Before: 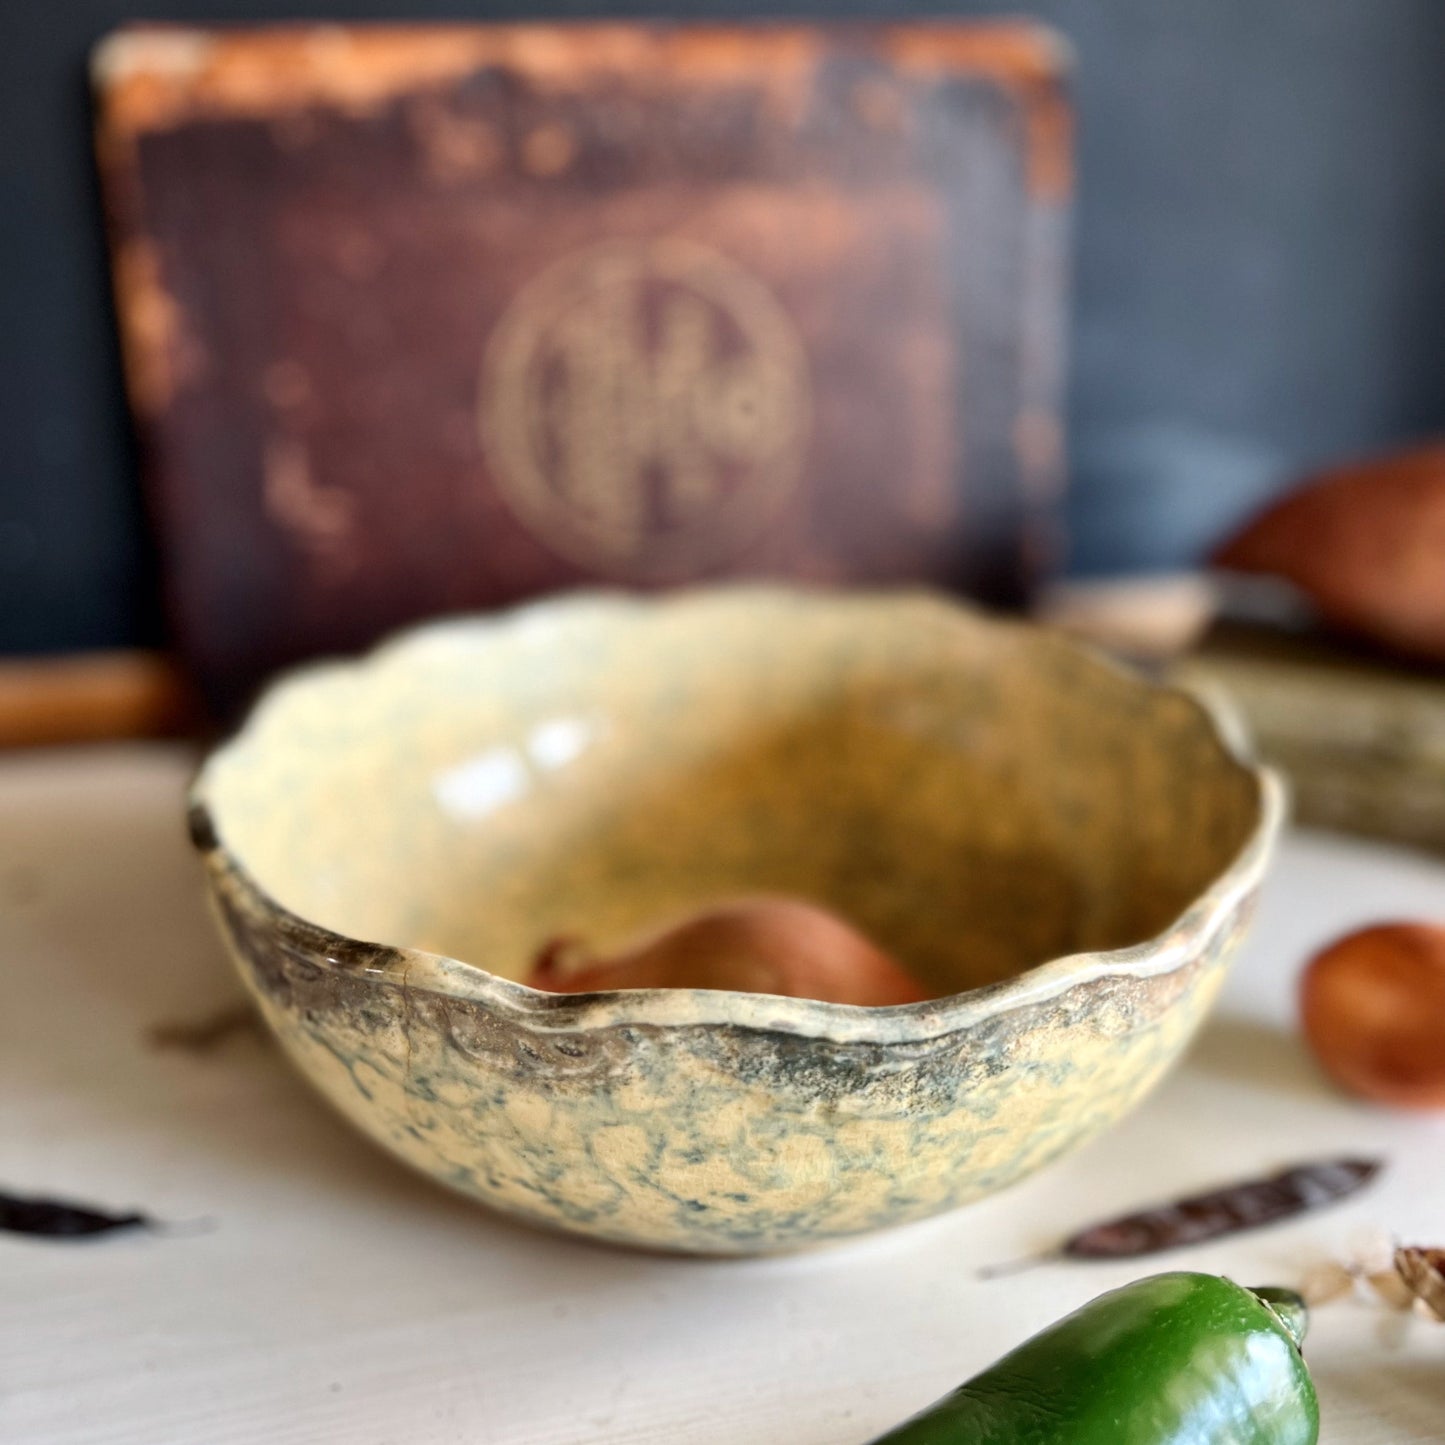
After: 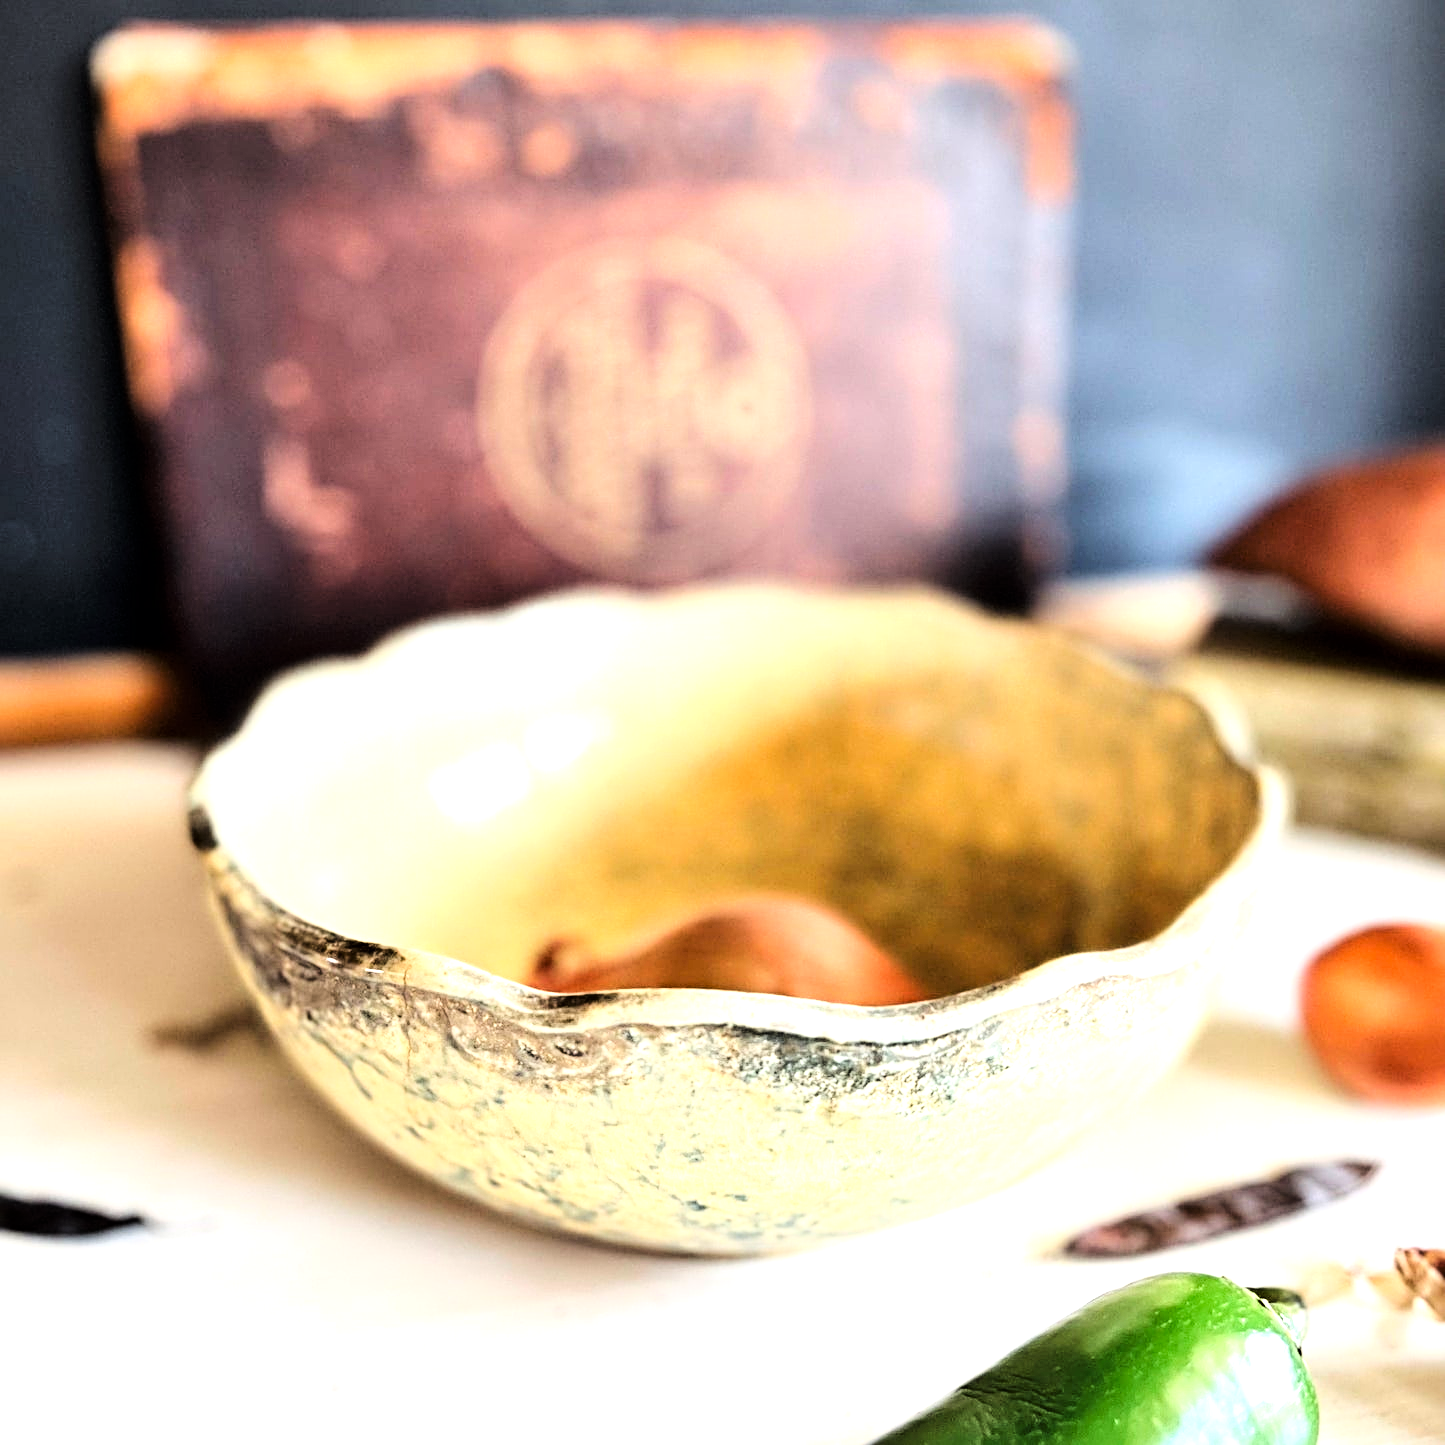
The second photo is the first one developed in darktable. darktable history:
sharpen: radius 3.995
exposure: black level correction 0, exposure 1.2 EV, compensate highlight preservation false
tone curve: curves: ch0 [(0, 0) (0.003, 0) (0.011, 0.001) (0.025, 0.003) (0.044, 0.005) (0.069, 0.011) (0.1, 0.021) (0.136, 0.035) (0.177, 0.079) (0.224, 0.134) (0.277, 0.219) (0.335, 0.315) (0.399, 0.42) (0.468, 0.529) (0.543, 0.636) (0.623, 0.727) (0.709, 0.805) (0.801, 0.88) (0.898, 0.957) (1, 1)], color space Lab, linked channels, preserve colors none
